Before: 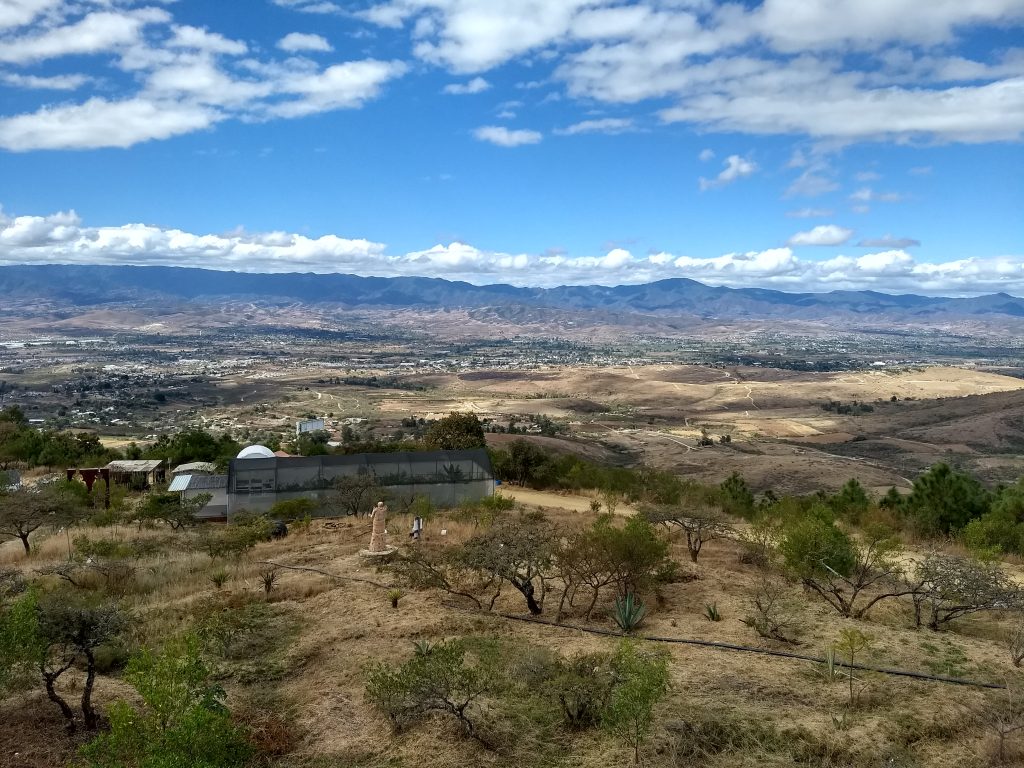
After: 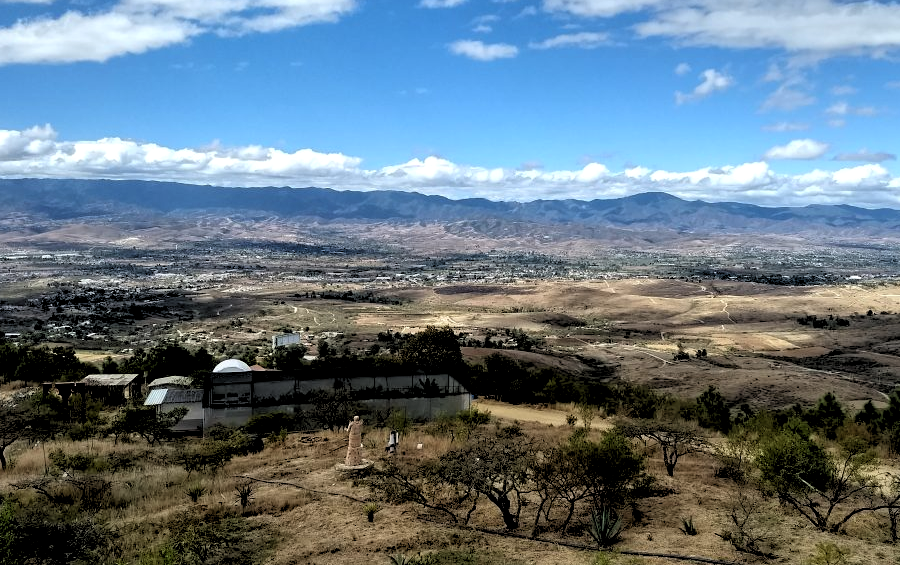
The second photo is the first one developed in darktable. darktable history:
rgb levels: levels [[0.034, 0.472, 0.904], [0, 0.5, 1], [0, 0.5, 1]]
crop and rotate: left 2.425%, top 11.305%, right 9.6%, bottom 15.08%
